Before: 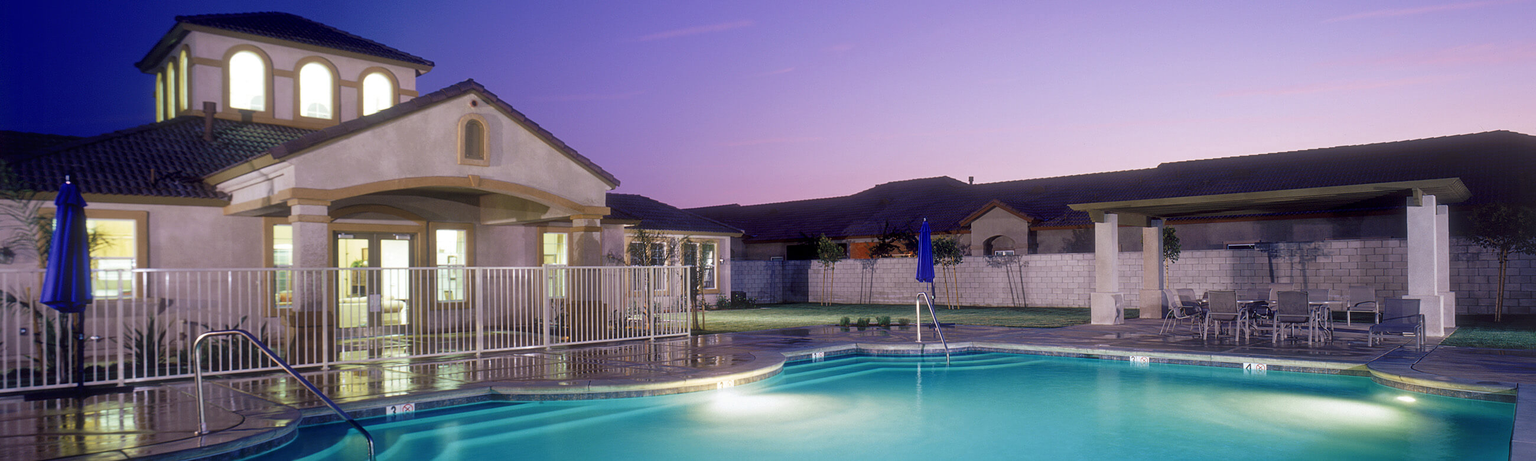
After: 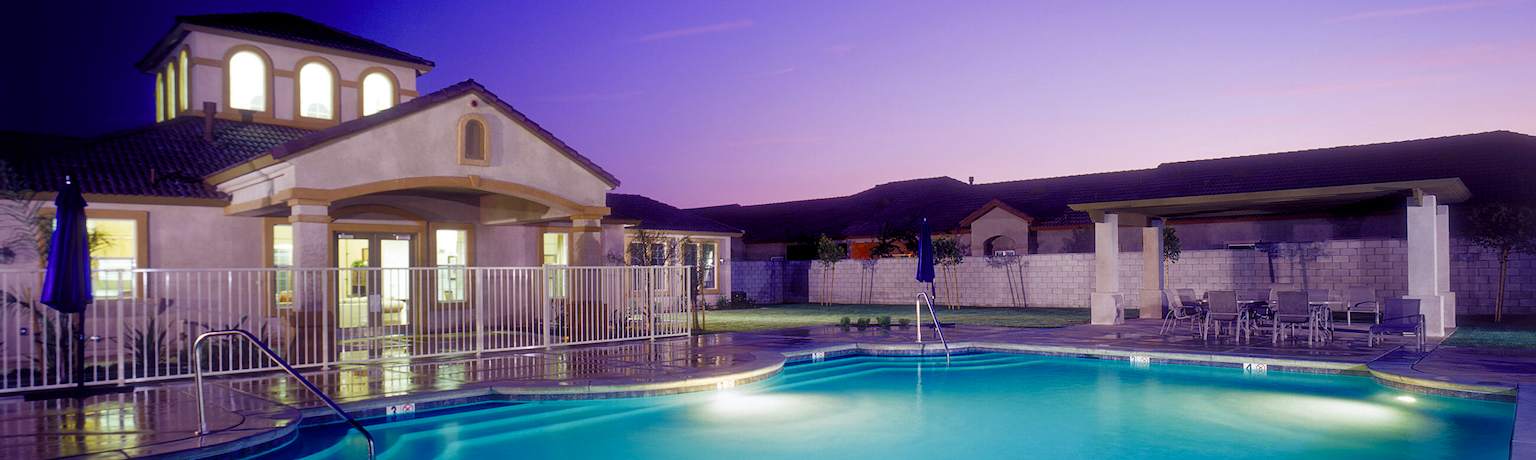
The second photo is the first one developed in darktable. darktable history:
color balance rgb: shadows lift › luminance -22.01%, shadows lift › chroma 8.68%, shadows lift › hue 286.18°, perceptual saturation grading › global saturation 35.113%, perceptual saturation grading › highlights -29.797%, perceptual saturation grading › shadows 35.565%
